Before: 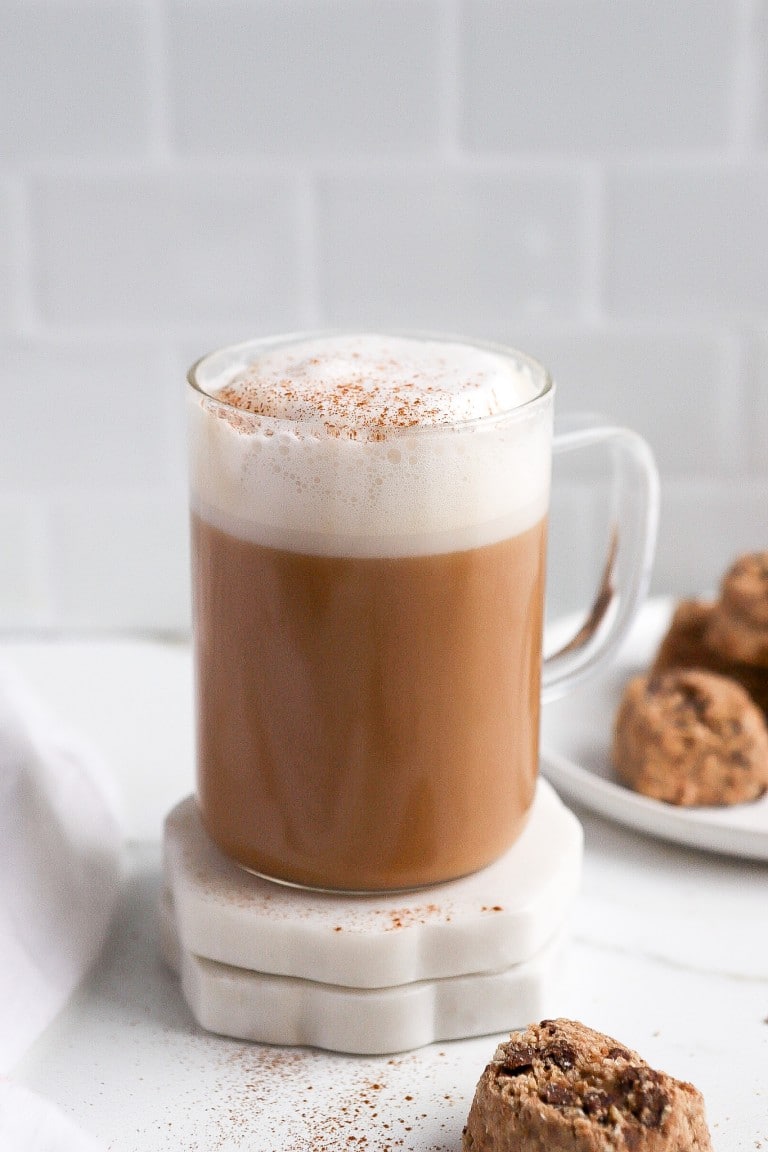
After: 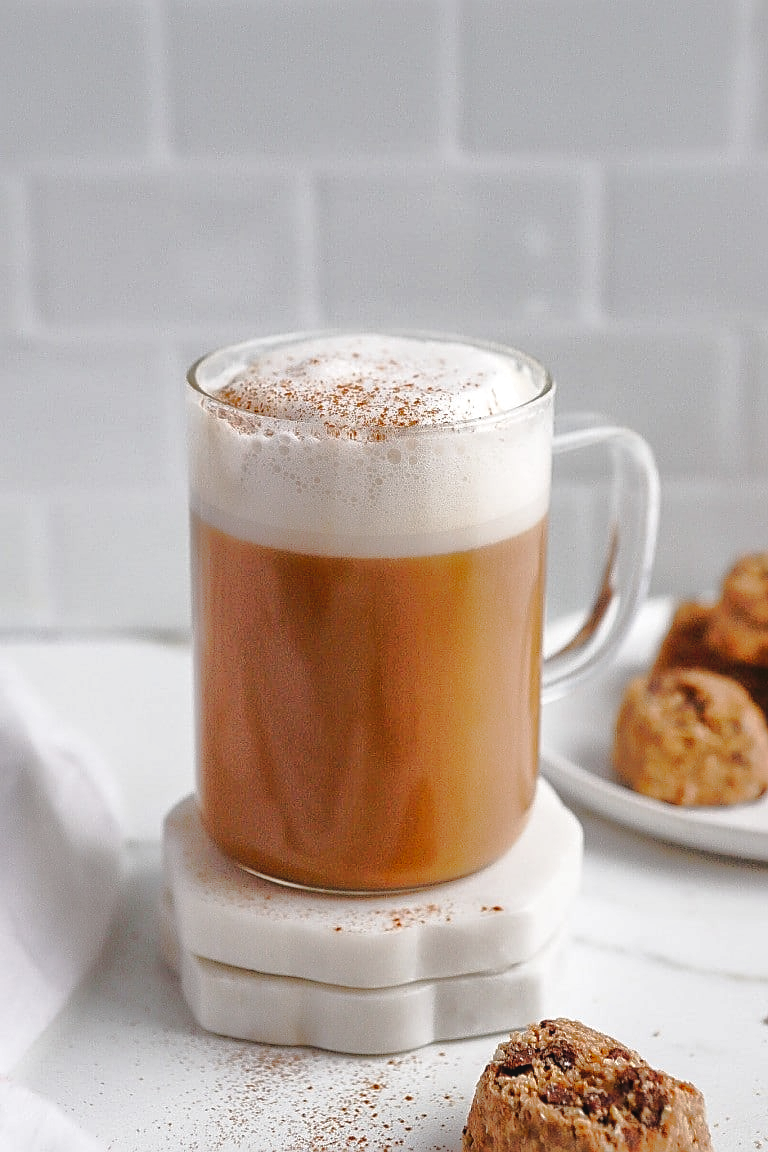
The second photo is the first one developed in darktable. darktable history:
local contrast: detail 110%
shadows and highlights: shadows 40, highlights -60
tone curve: curves: ch0 [(0, 0) (0.003, 0.002) (0.011, 0.009) (0.025, 0.018) (0.044, 0.03) (0.069, 0.043) (0.1, 0.057) (0.136, 0.079) (0.177, 0.125) (0.224, 0.178) (0.277, 0.255) (0.335, 0.341) (0.399, 0.443) (0.468, 0.553) (0.543, 0.644) (0.623, 0.718) (0.709, 0.779) (0.801, 0.849) (0.898, 0.929) (1, 1)], preserve colors none
sharpen: on, module defaults
